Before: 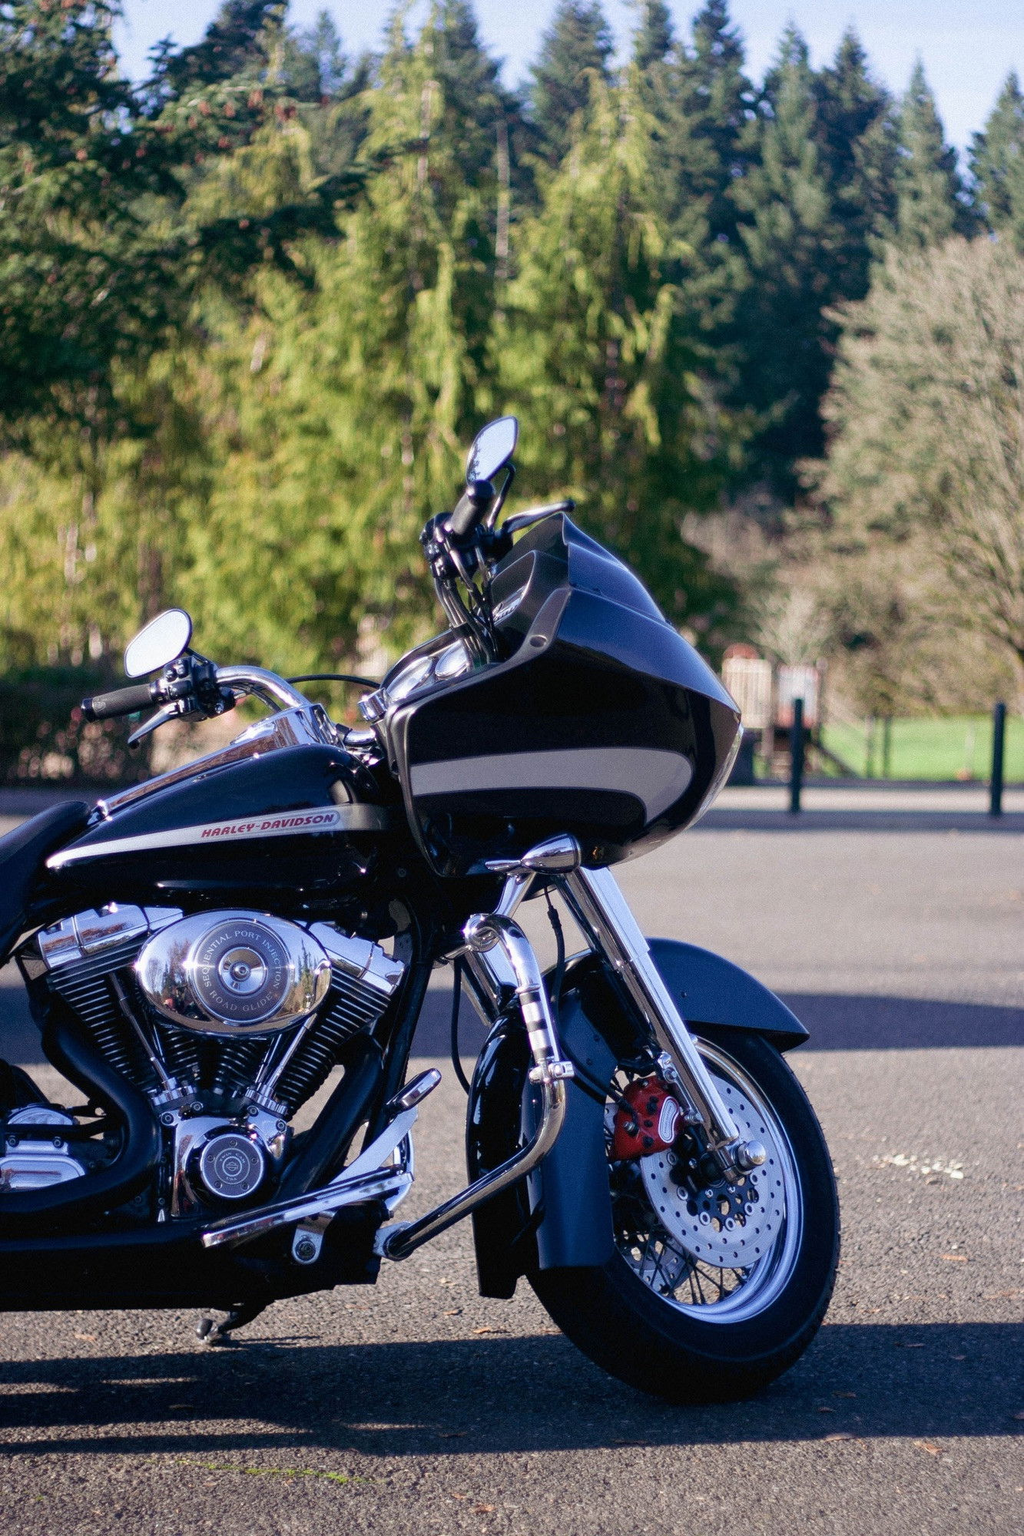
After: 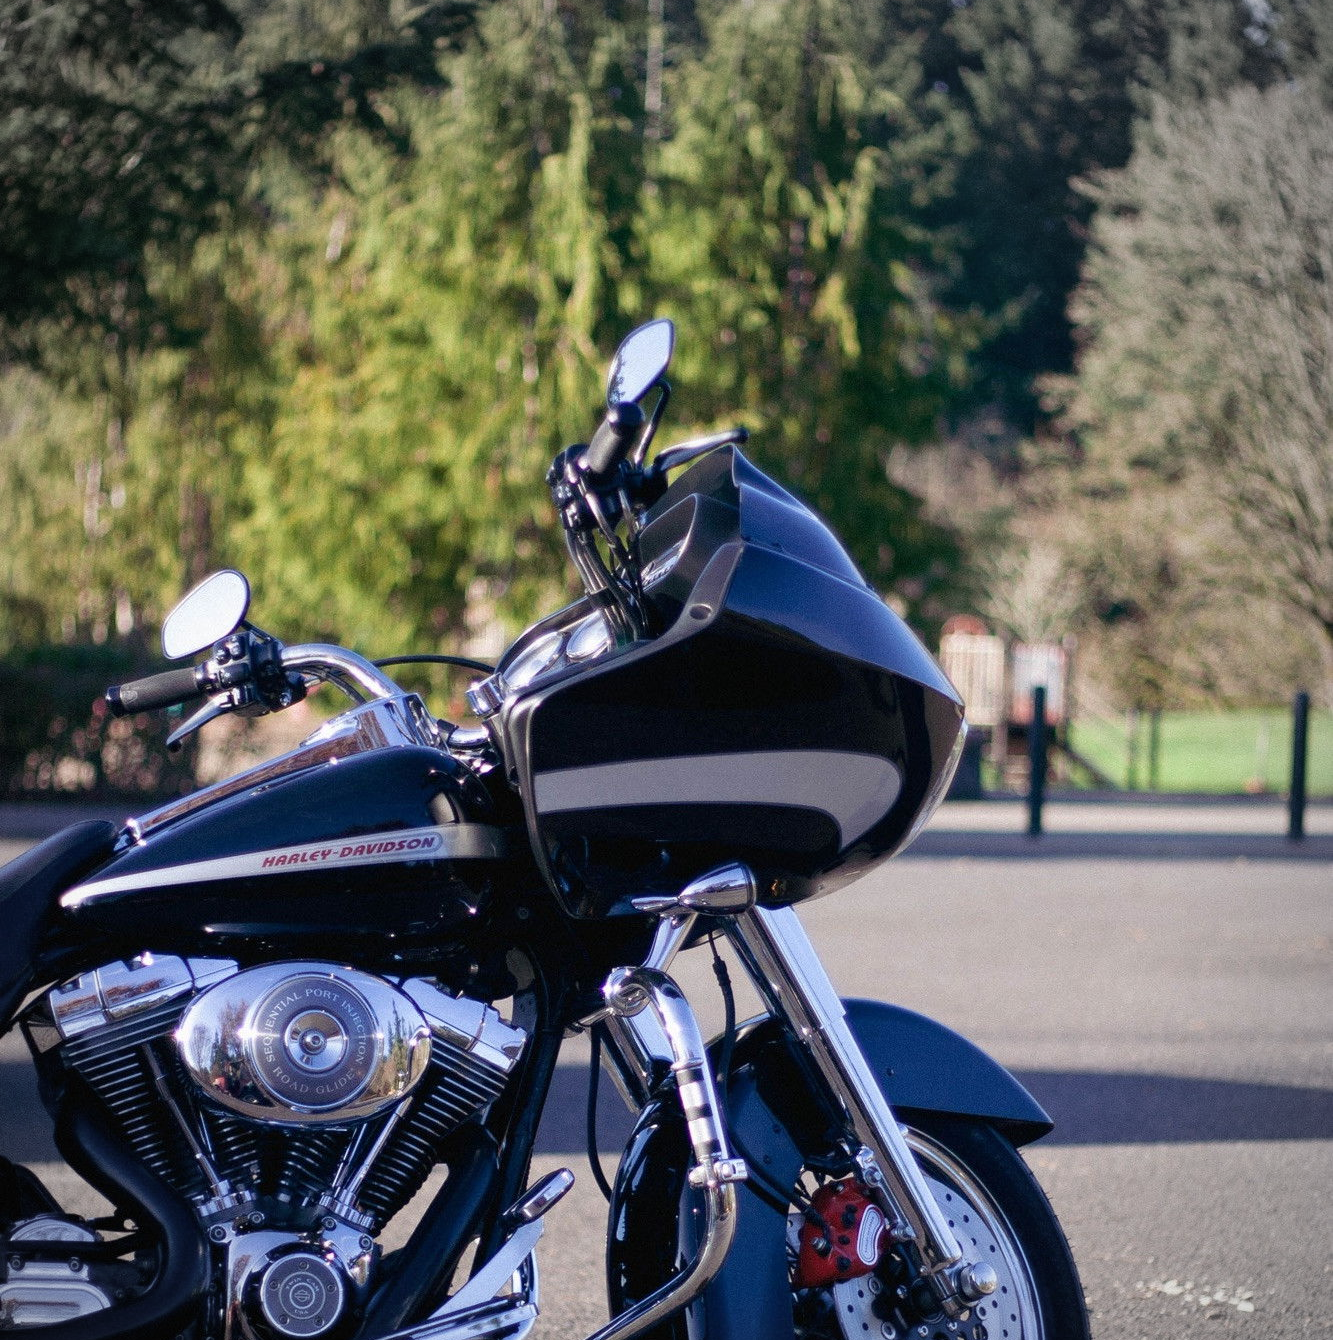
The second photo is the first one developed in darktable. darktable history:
crop: top 11.169%, bottom 21.825%
vignetting: fall-off radius 60.71%, brightness -0.445, saturation -0.691, center (-0.034, 0.143)
color zones: mix -91.49%
